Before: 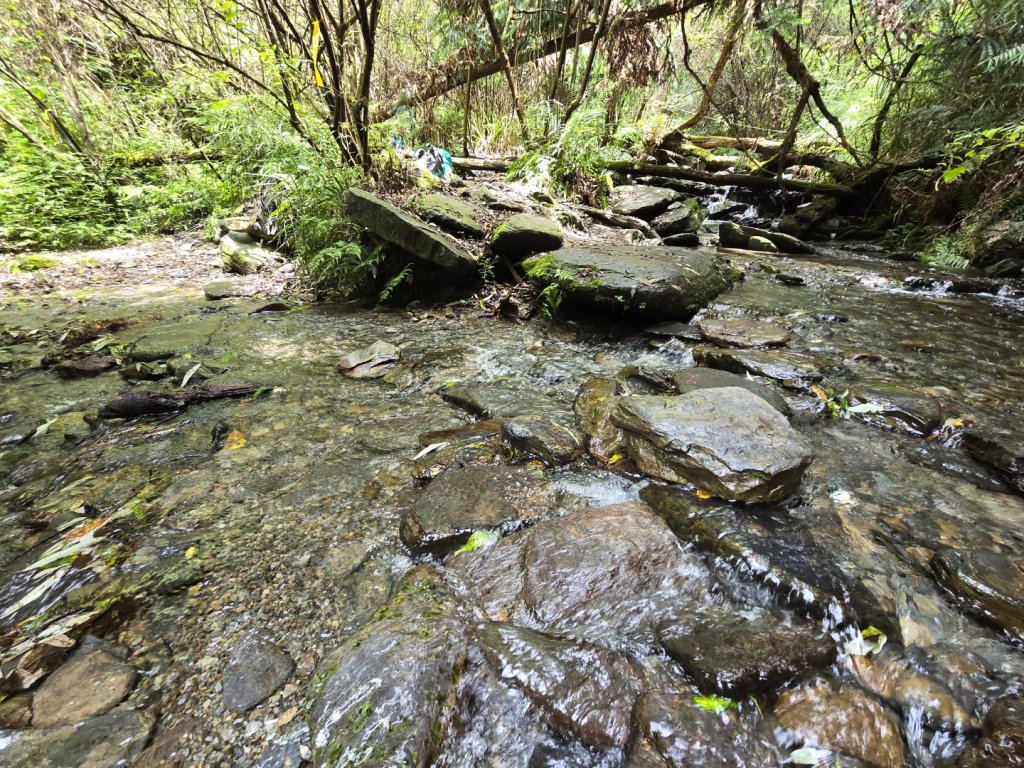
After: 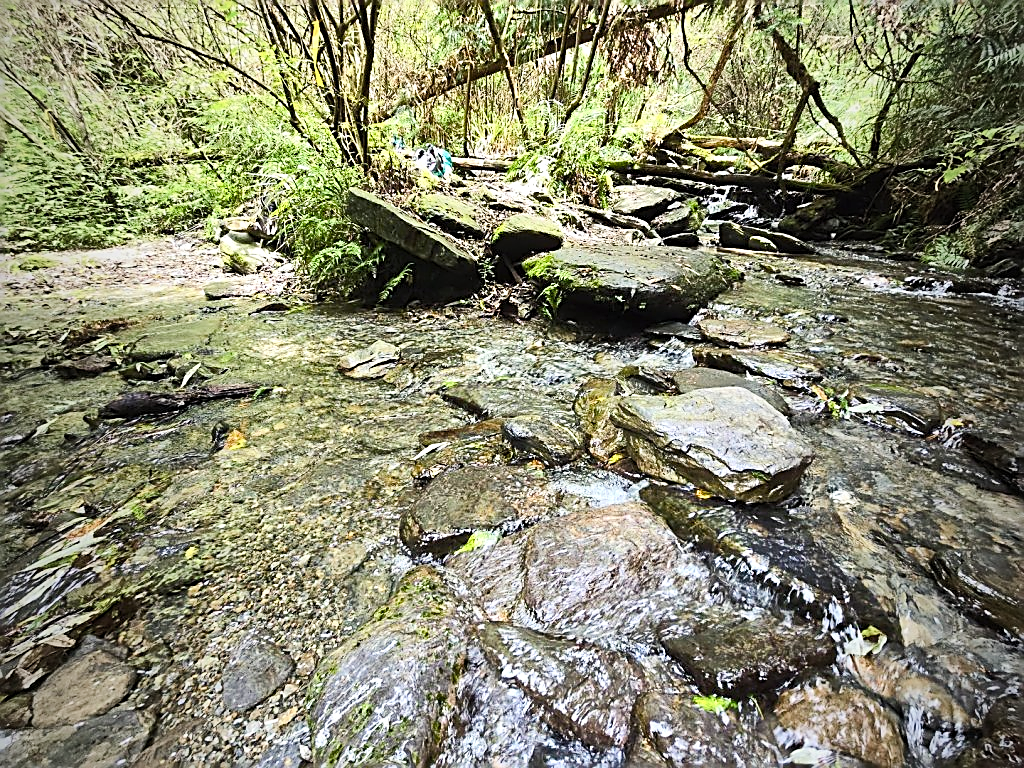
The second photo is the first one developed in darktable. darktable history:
color balance rgb: shadows lift › chroma 1.763%, shadows lift › hue 263.07°, perceptual saturation grading › global saturation 0.546%, perceptual saturation grading › highlights -31.963%, perceptual saturation grading › mid-tones 5.395%, perceptual saturation grading › shadows 16.942%, perceptual brilliance grading › highlights 6.16%, perceptual brilliance grading › mid-tones 16.319%, perceptual brilliance grading › shadows -5.574%, global vibrance 20%
vignetting: fall-off start 72.13%, fall-off radius 107.89%, brightness -0.719, saturation -0.484, width/height ratio 0.735
contrast brightness saturation: contrast 0.203, brightness 0.169, saturation 0.215
sharpen: amount 0.997
